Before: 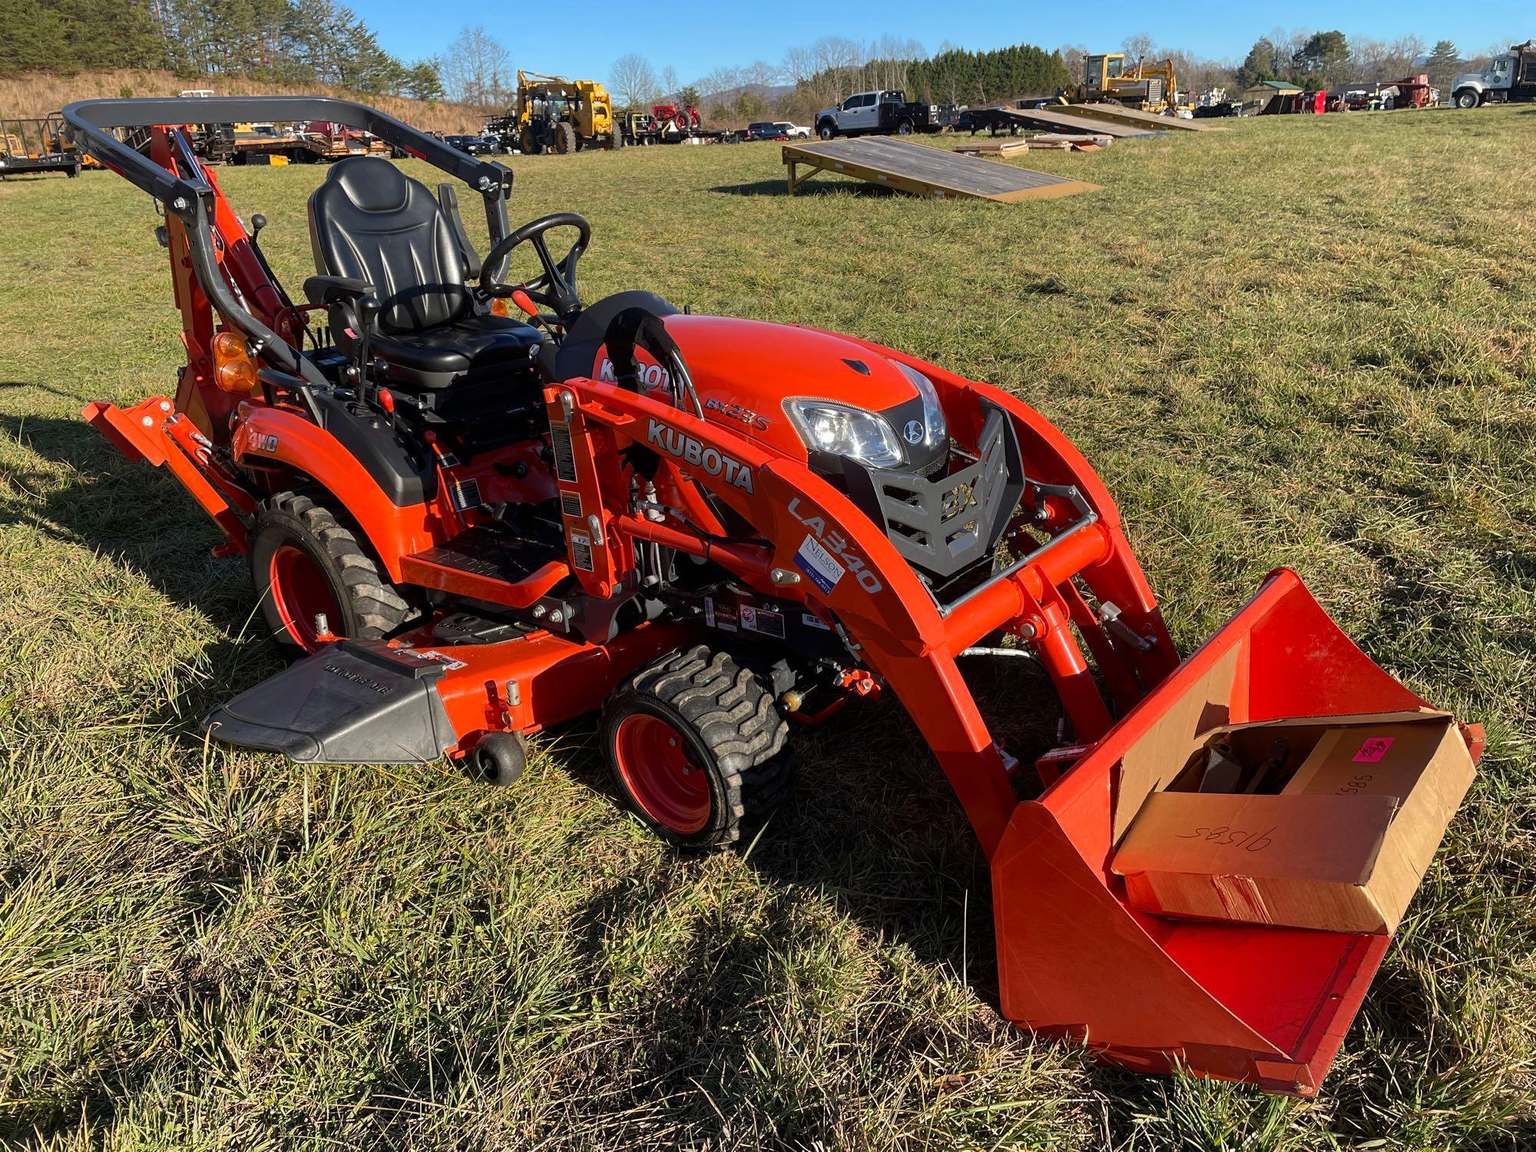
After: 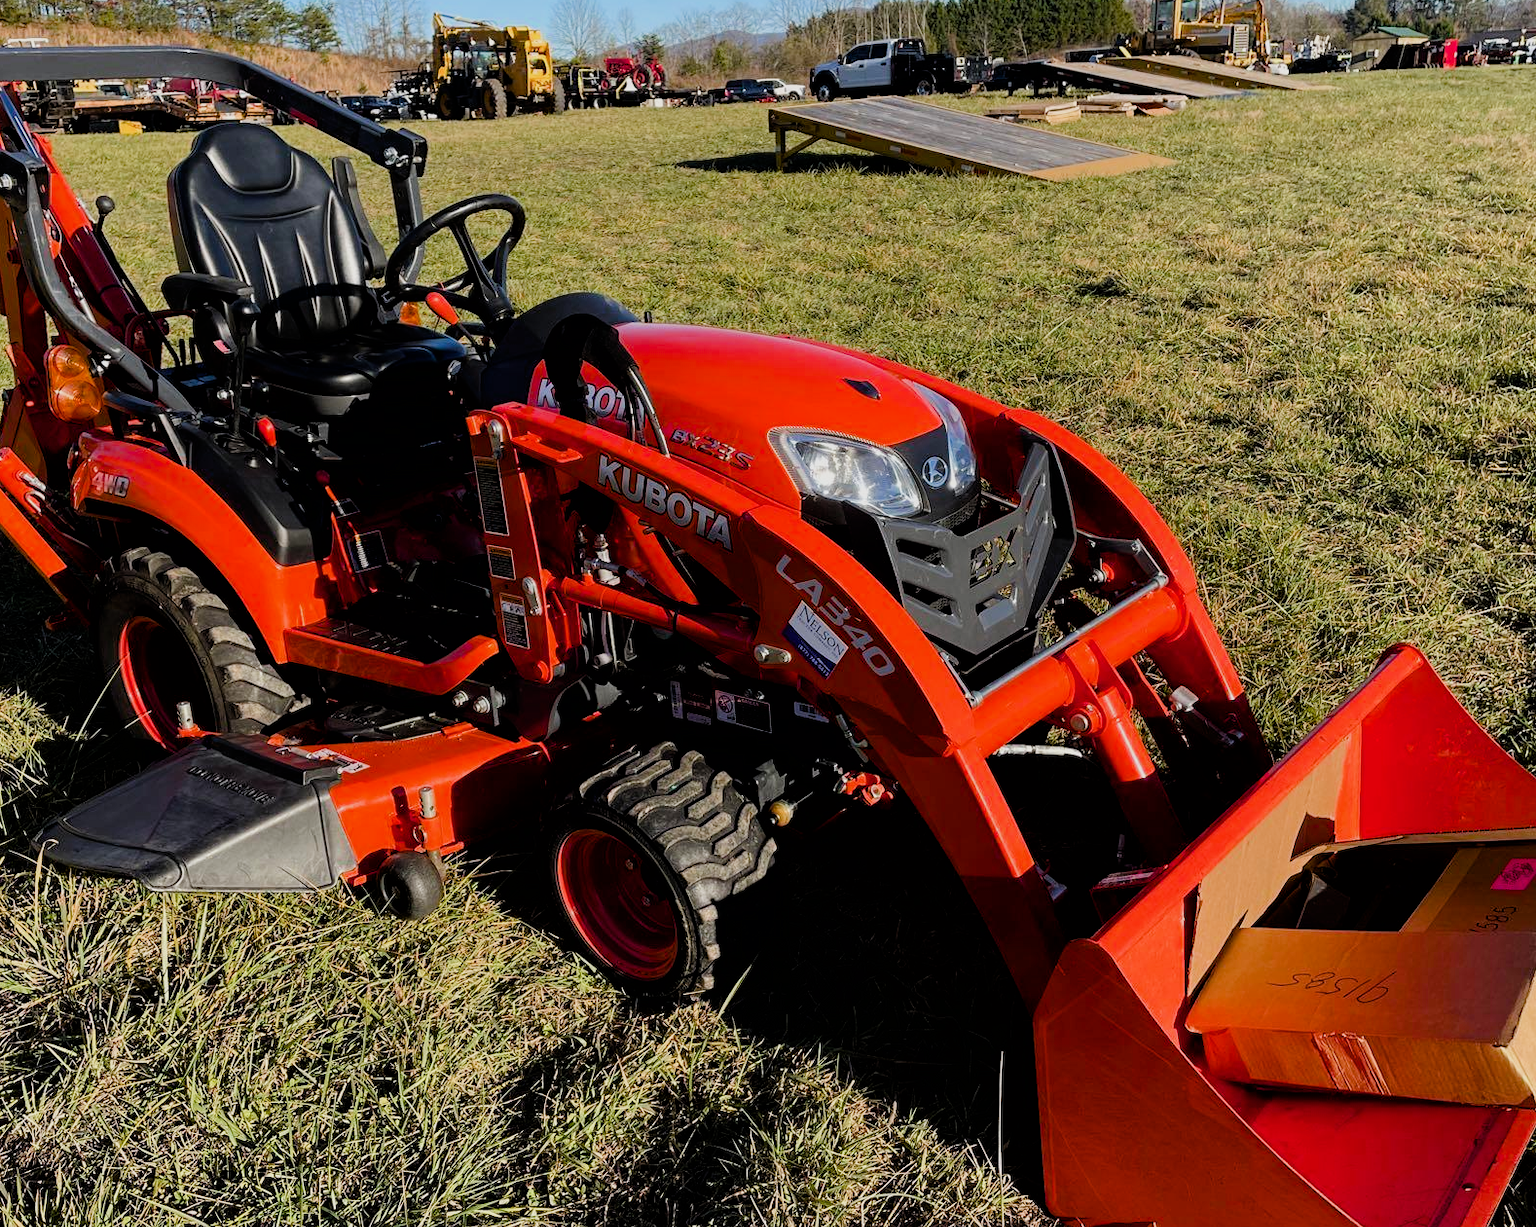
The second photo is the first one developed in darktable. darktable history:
filmic rgb: black relative exposure -5.09 EV, white relative exposure 3.99 EV, threshold 3.06 EV, hardness 2.89, contrast 1.297, enable highlight reconstruction true
crop: left 11.46%, top 5.258%, right 9.6%, bottom 10.613%
color balance rgb: perceptual saturation grading › global saturation 14.291%, perceptual saturation grading › highlights -30.895%, perceptual saturation grading › shadows 51.221%, perceptual brilliance grading › global brilliance 2.878%, perceptual brilliance grading › highlights -2.682%, perceptual brilliance grading › shadows 3.627%
